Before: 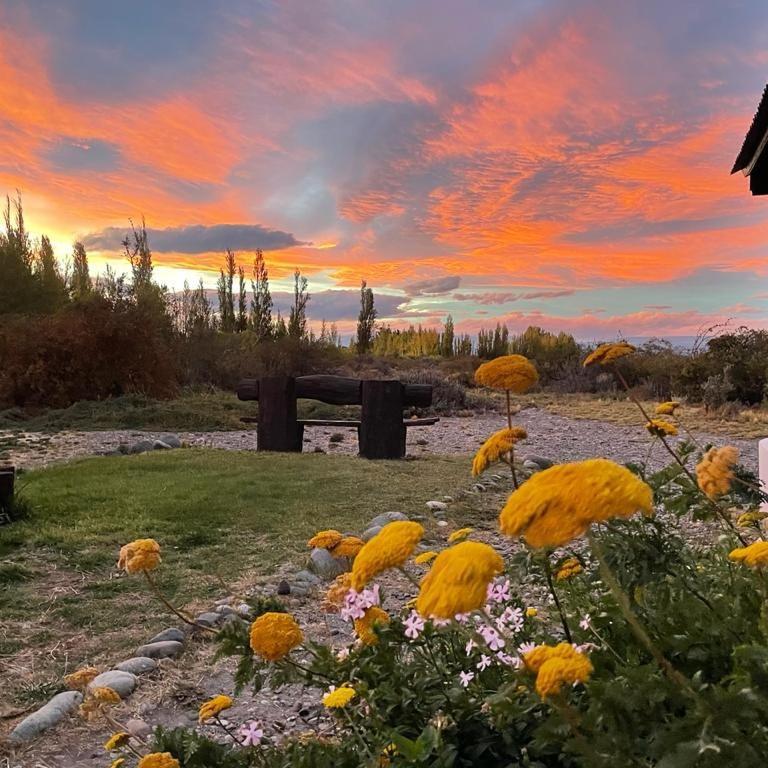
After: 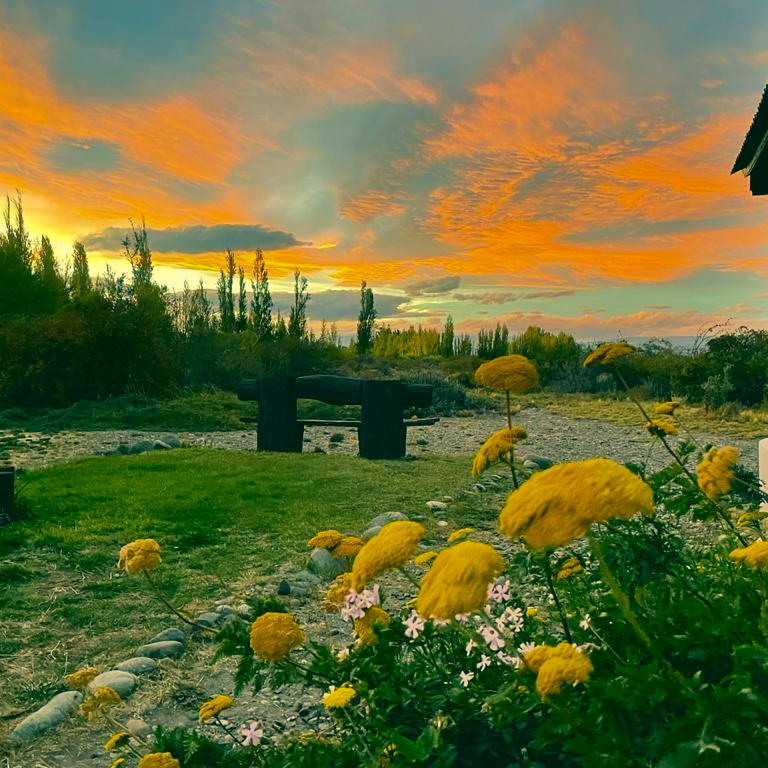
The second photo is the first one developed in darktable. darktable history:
color balance rgb: perceptual saturation grading › global saturation 20%, perceptual saturation grading › highlights -25%, perceptual saturation grading › shadows 25%
color correction: highlights a* 1.83, highlights b* 34.02, shadows a* -36.68, shadows b* -5.48
